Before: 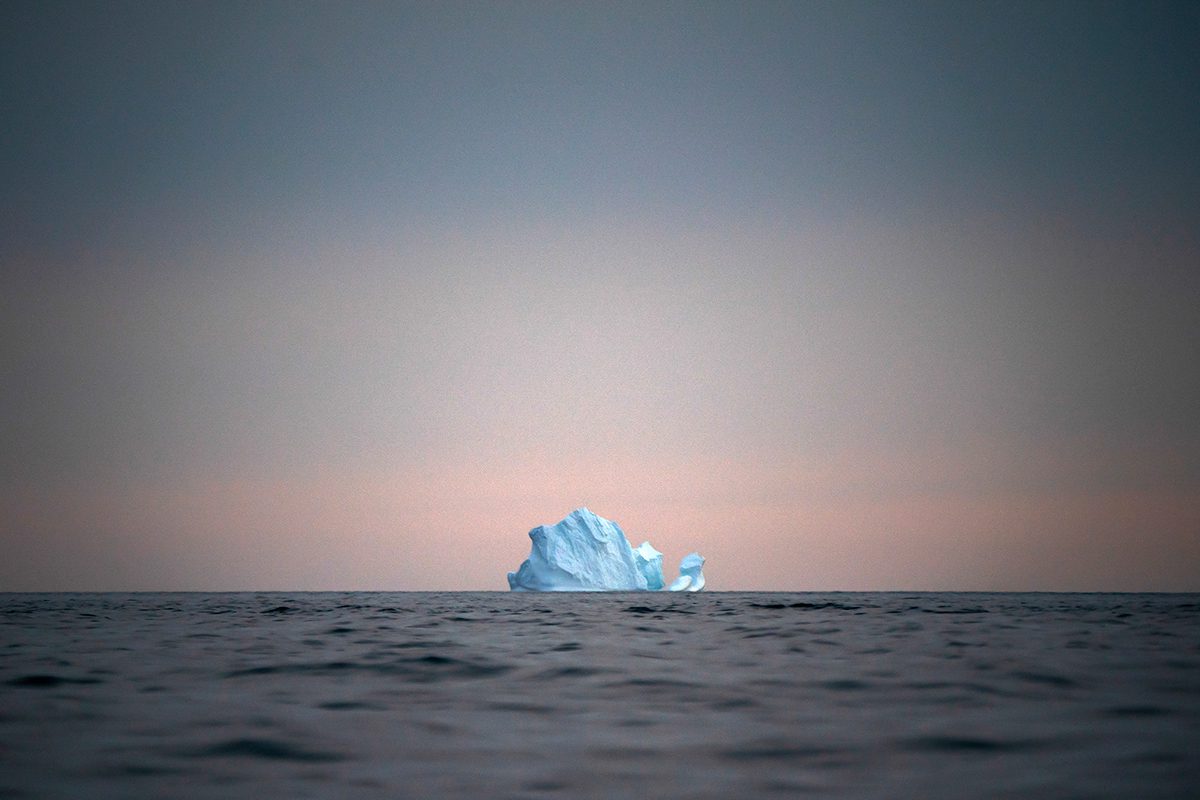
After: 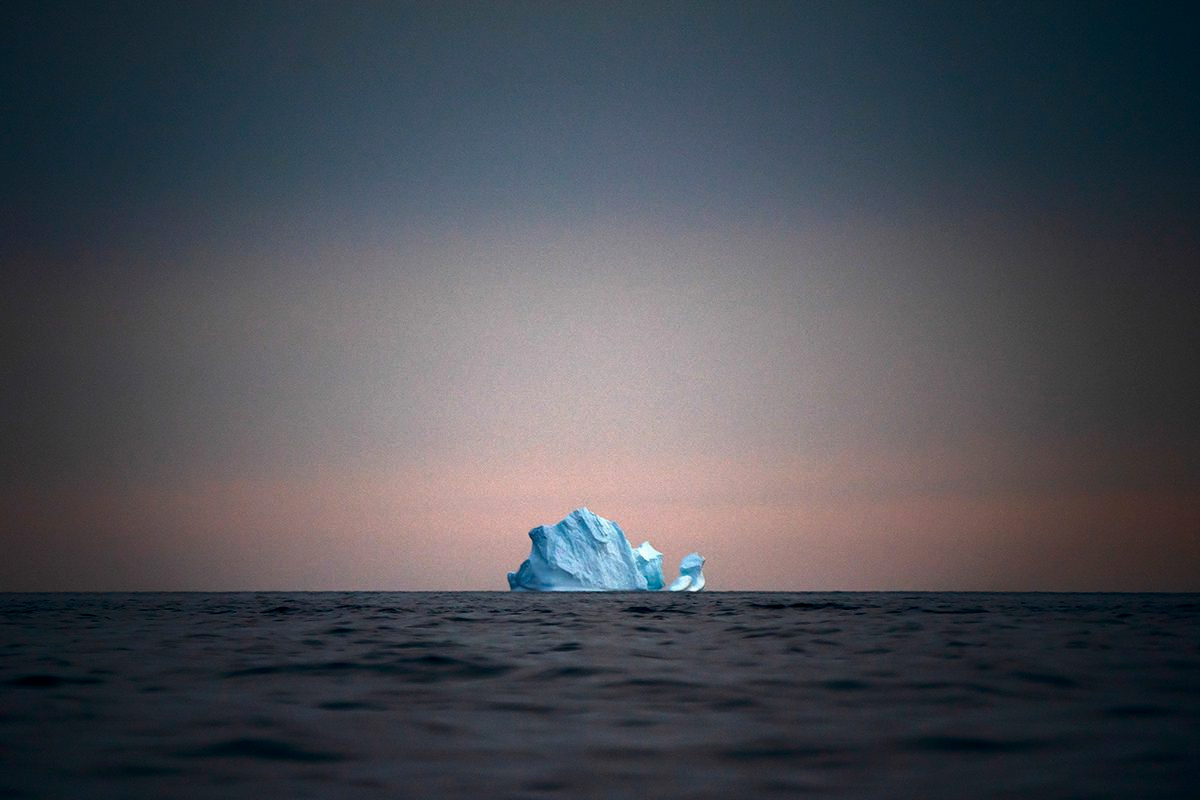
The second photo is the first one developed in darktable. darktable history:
contrast brightness saturation: contrast 0.096, brightness -0.28, saturation 0.145
